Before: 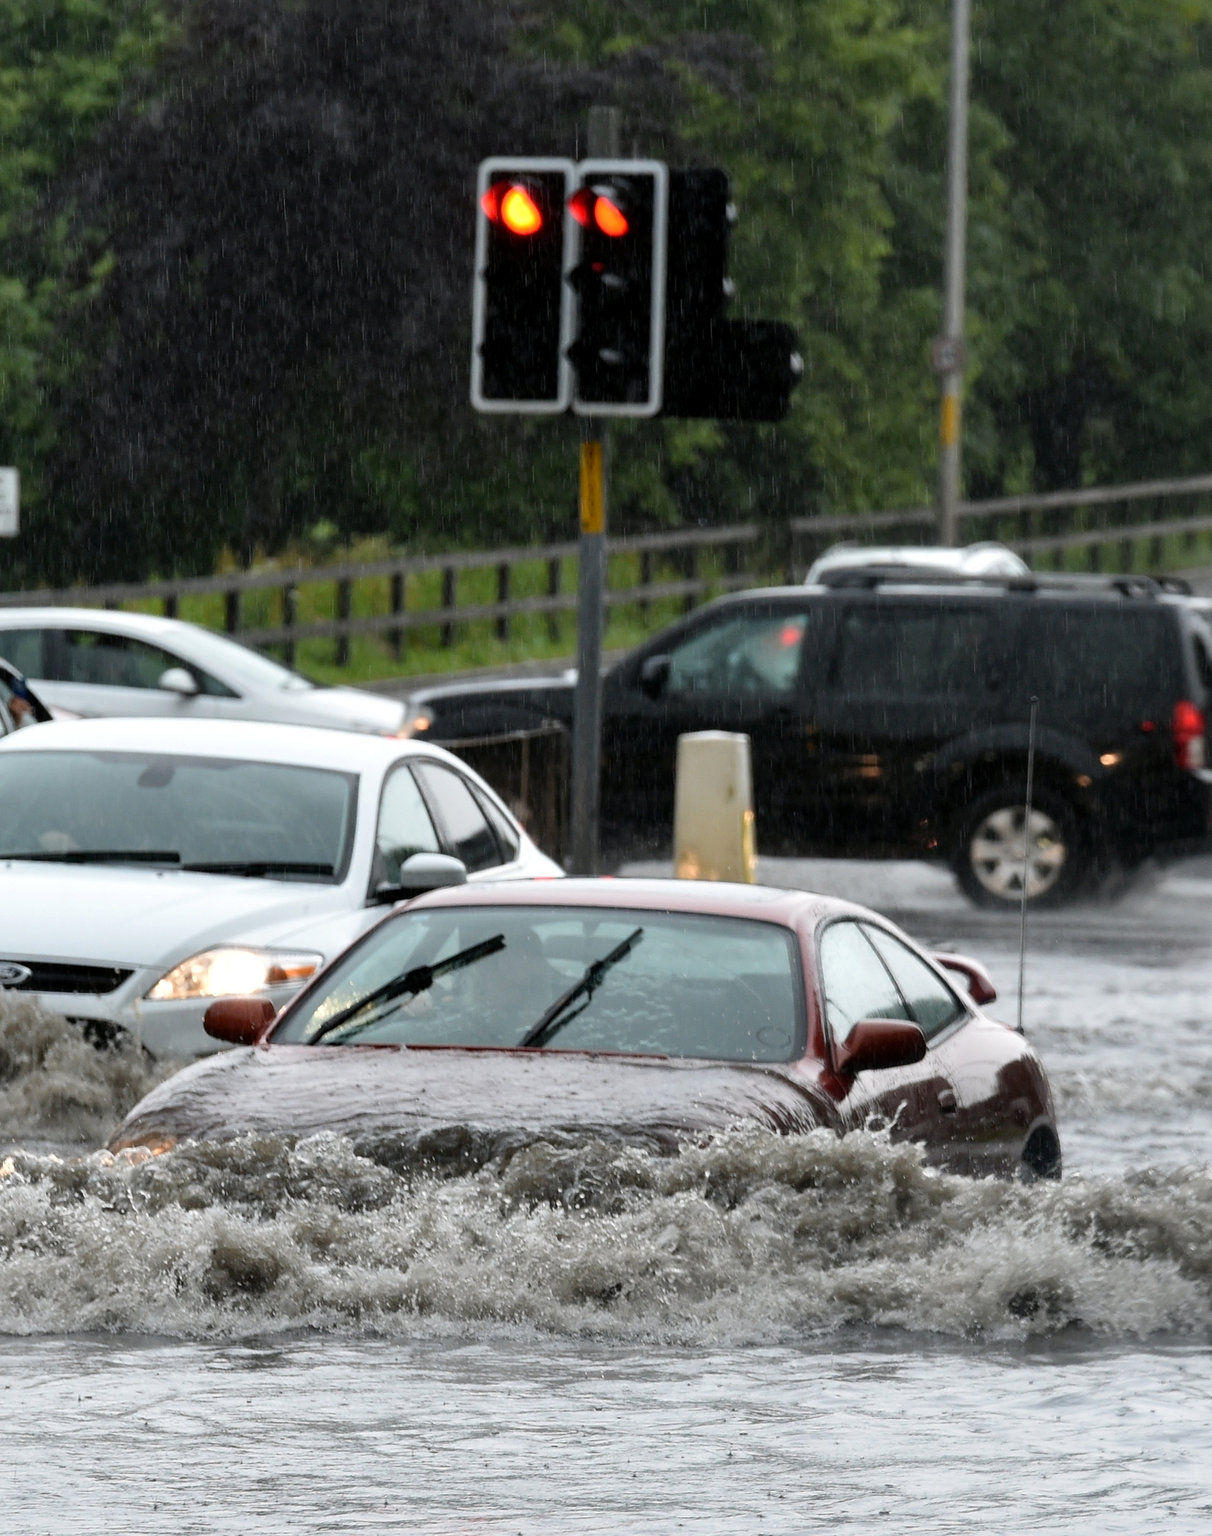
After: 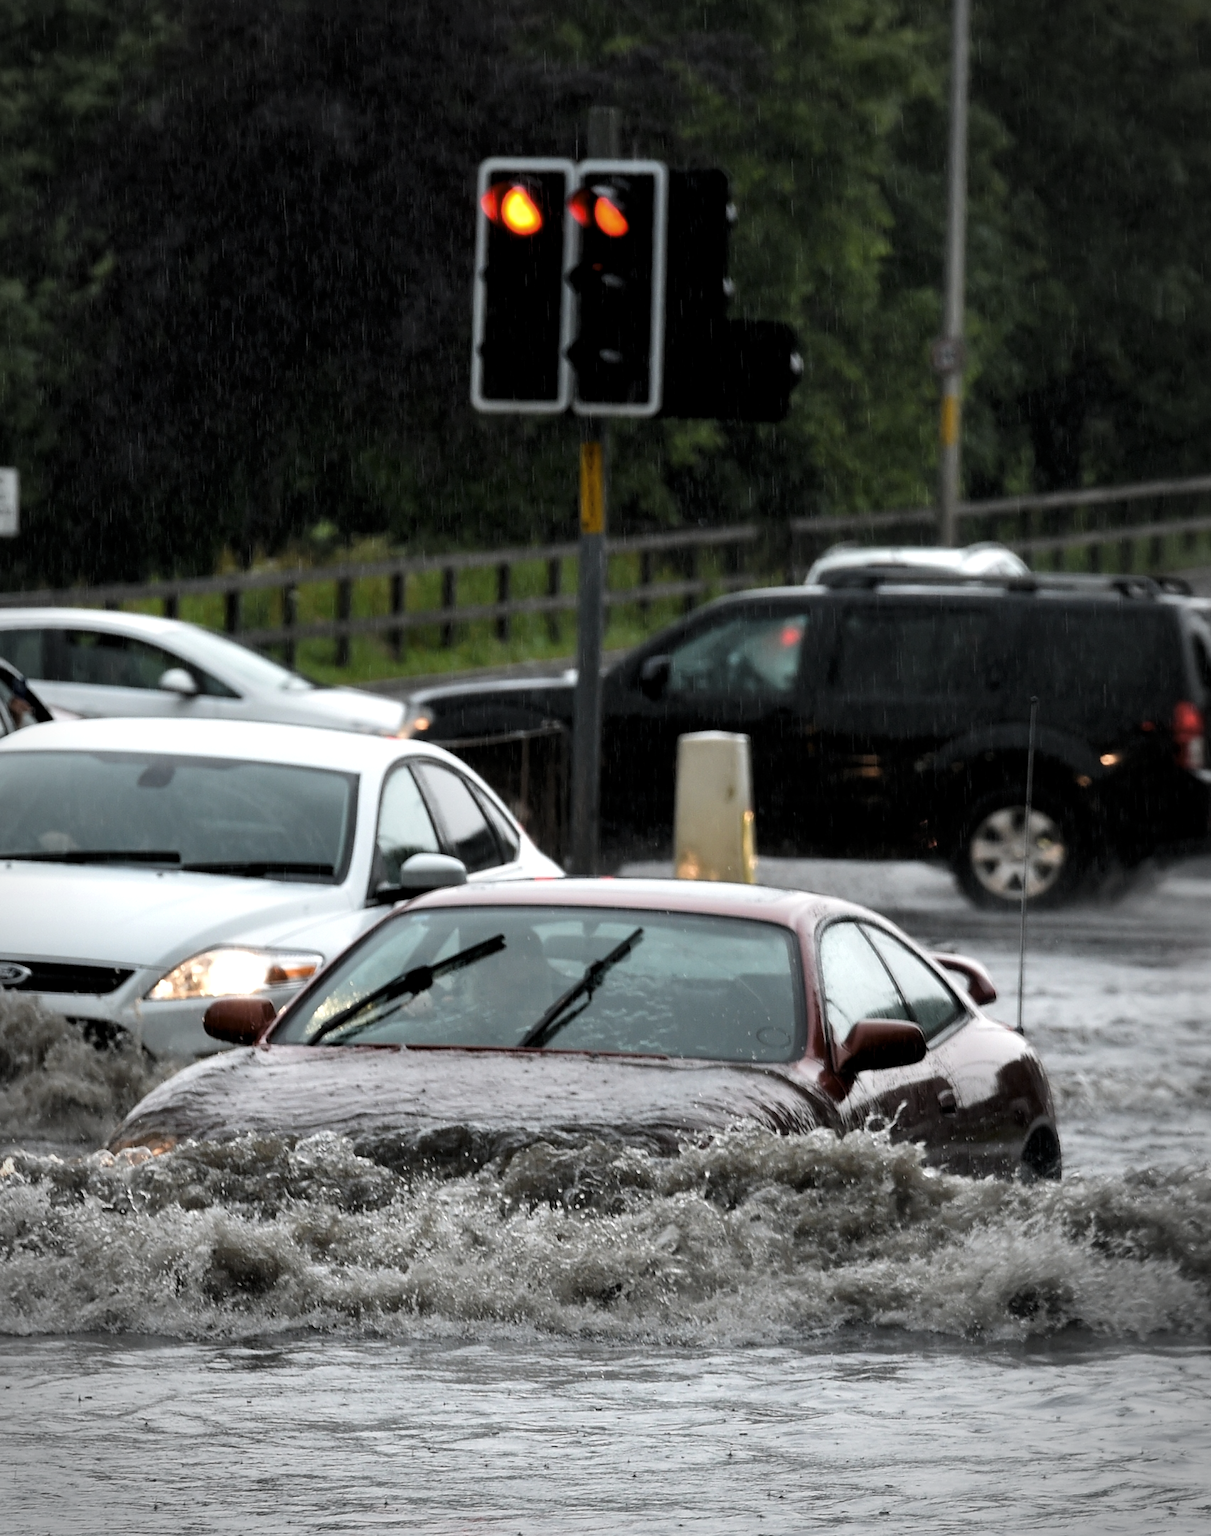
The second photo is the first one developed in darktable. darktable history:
exposure: compensate highlight preservation false
vignetting: automatic ratio true
levels: levels [0.029, 0.545, 0.971]
